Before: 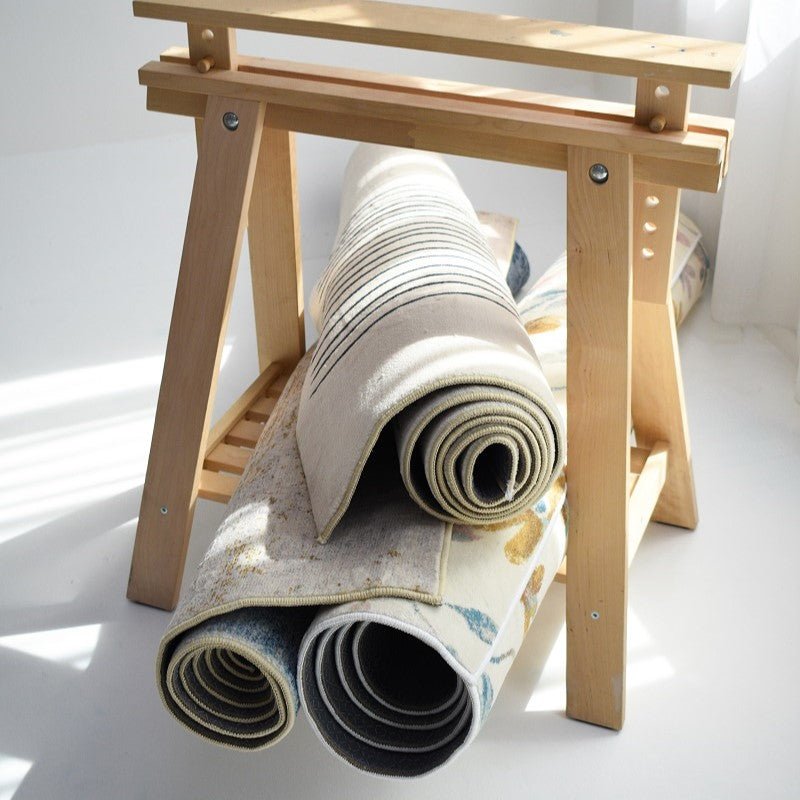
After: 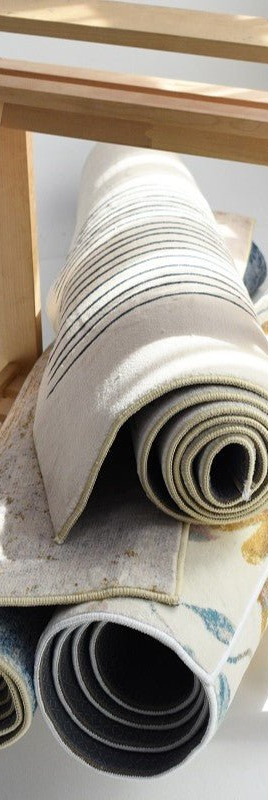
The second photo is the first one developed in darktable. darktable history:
crop: left 32.909%, right 33.524%
